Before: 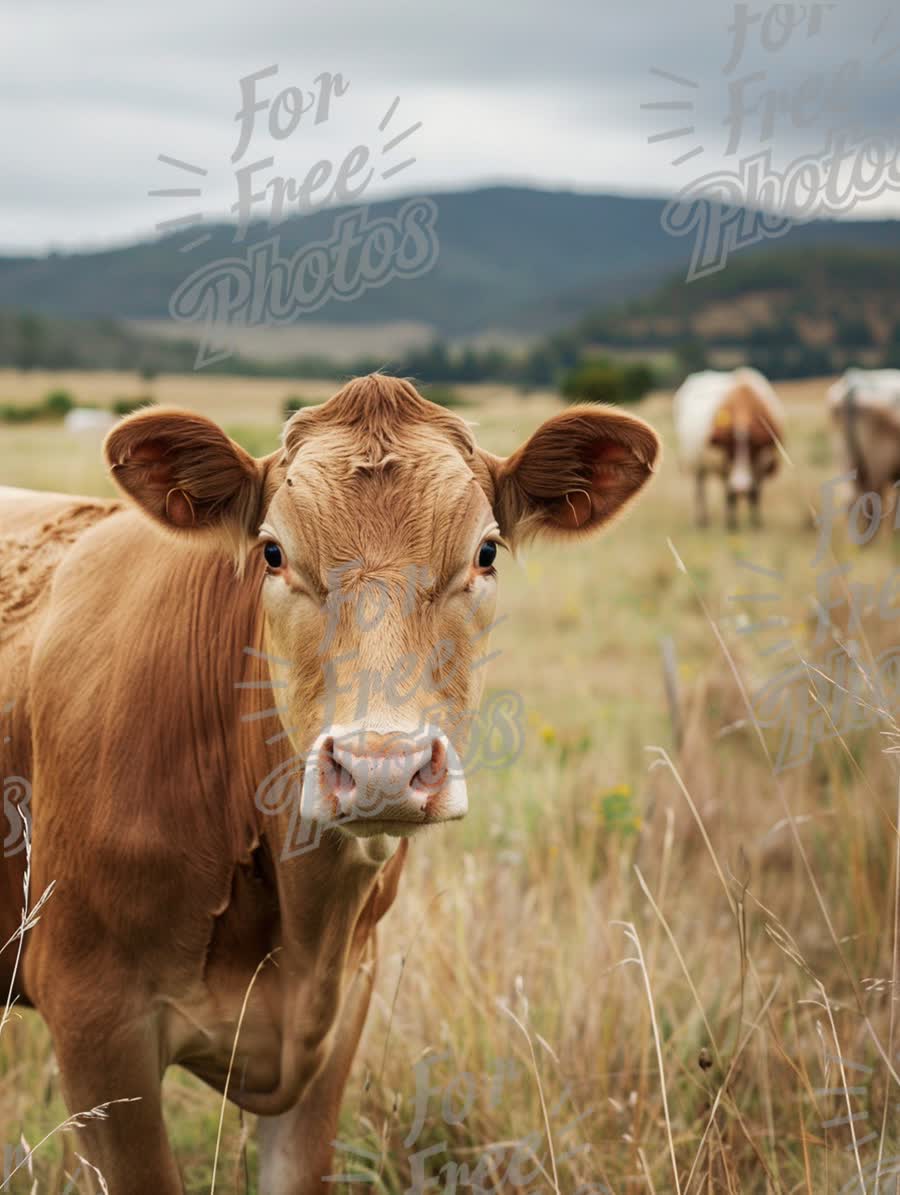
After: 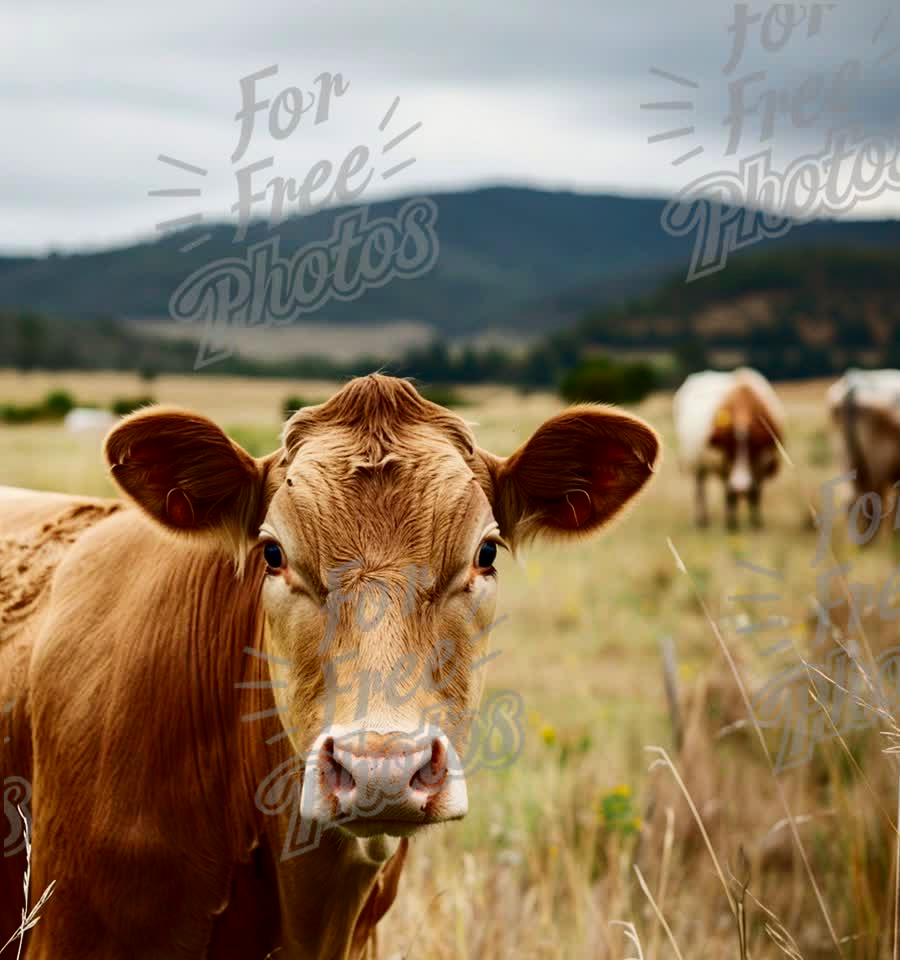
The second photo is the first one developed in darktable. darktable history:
crop: bottom 19.611%
contrast brightness saturation: contrast 0.216, brightness -0.193, saturation 0.243
